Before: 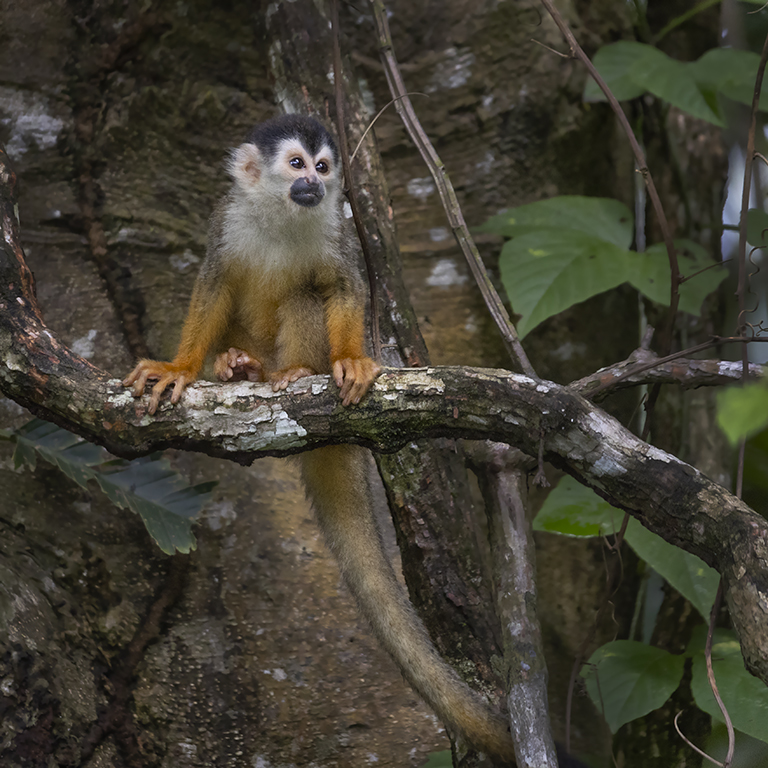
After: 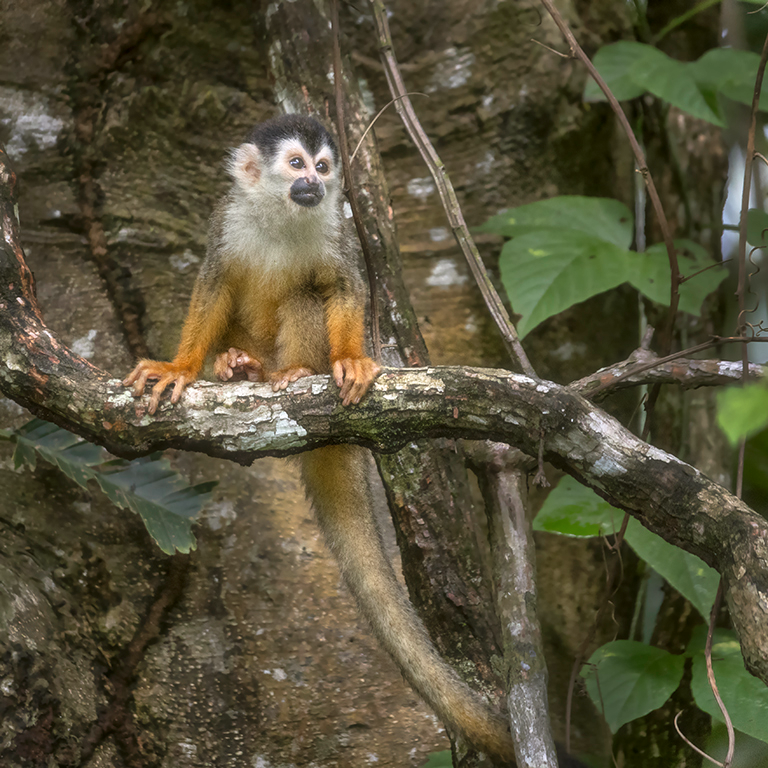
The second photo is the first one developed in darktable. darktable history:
local contrast: on, module defaults
exposure: exposure 0.566 EV, compensate highlight preservation false
haze removal: strength -0.1, adaptive false
color balance: mode lift, gamma, gain (sRGB), lift [1.04, 1, 1, 0.97], gamma [1.01, 1, 1, 0.97], gain [0.96, 1, 1, 0.97]
